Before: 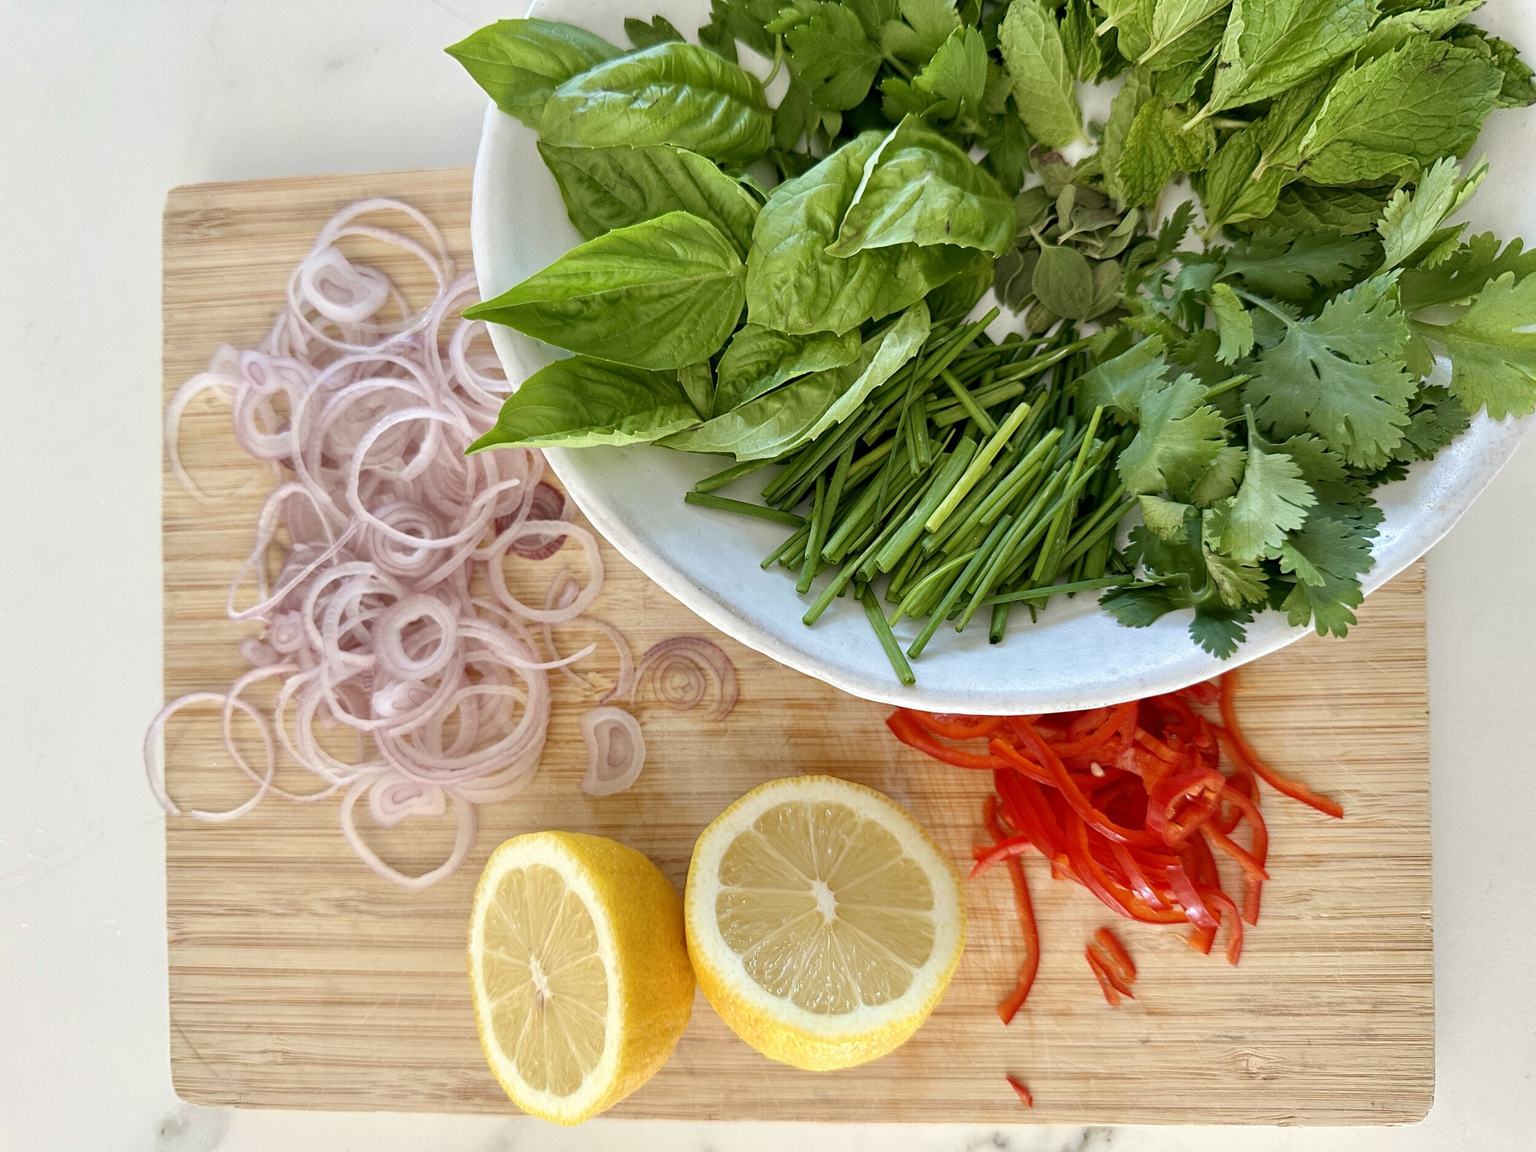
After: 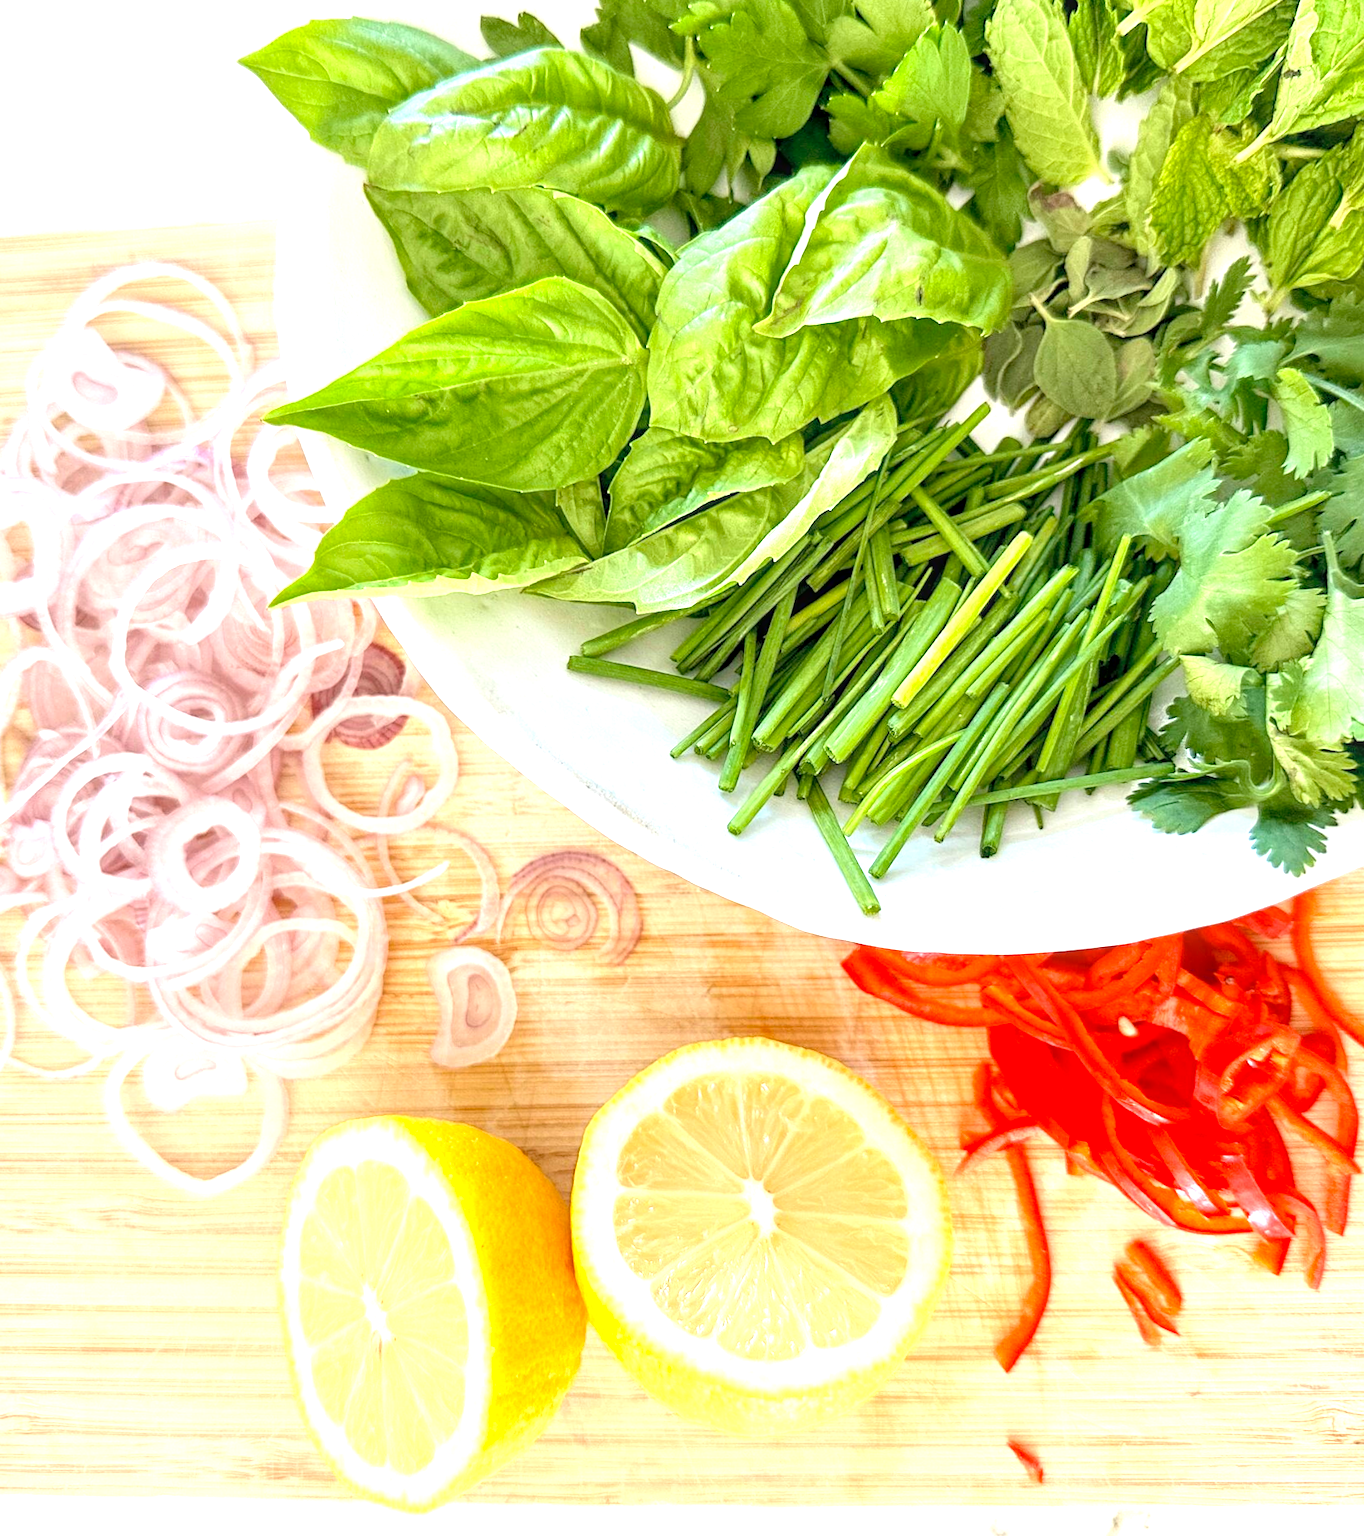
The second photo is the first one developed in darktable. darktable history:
local contrast: on, module defaults
crop: left 16.899%, right 16.556%
rotate and perspective: rotation -0.45°, automatic cropping original format, crop left 0.008, crop right 0.992, crop top 0.012, crop bottom 0.988
exposure: black level correction 0.001, exposure 1.3 EV, compensate highlight preservation false
contrast brightness saturation: brightness 0.15
